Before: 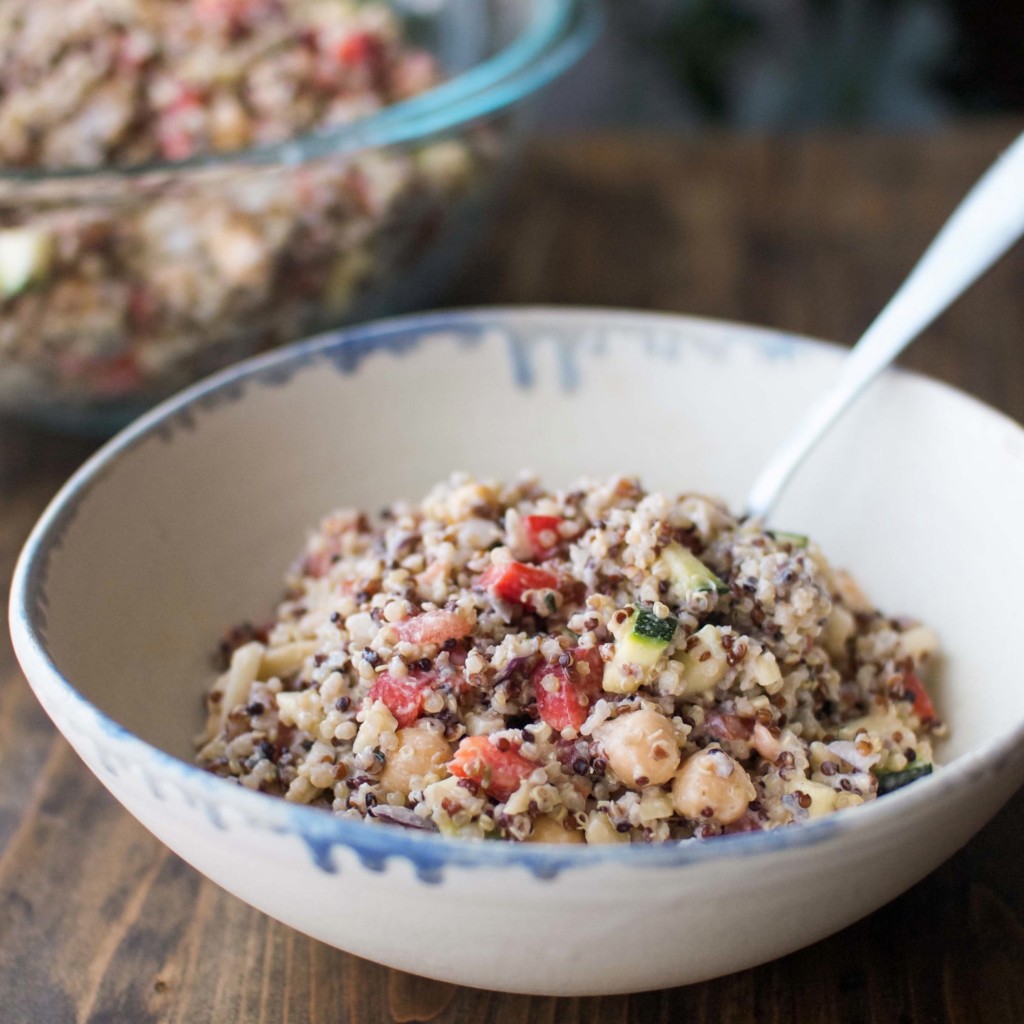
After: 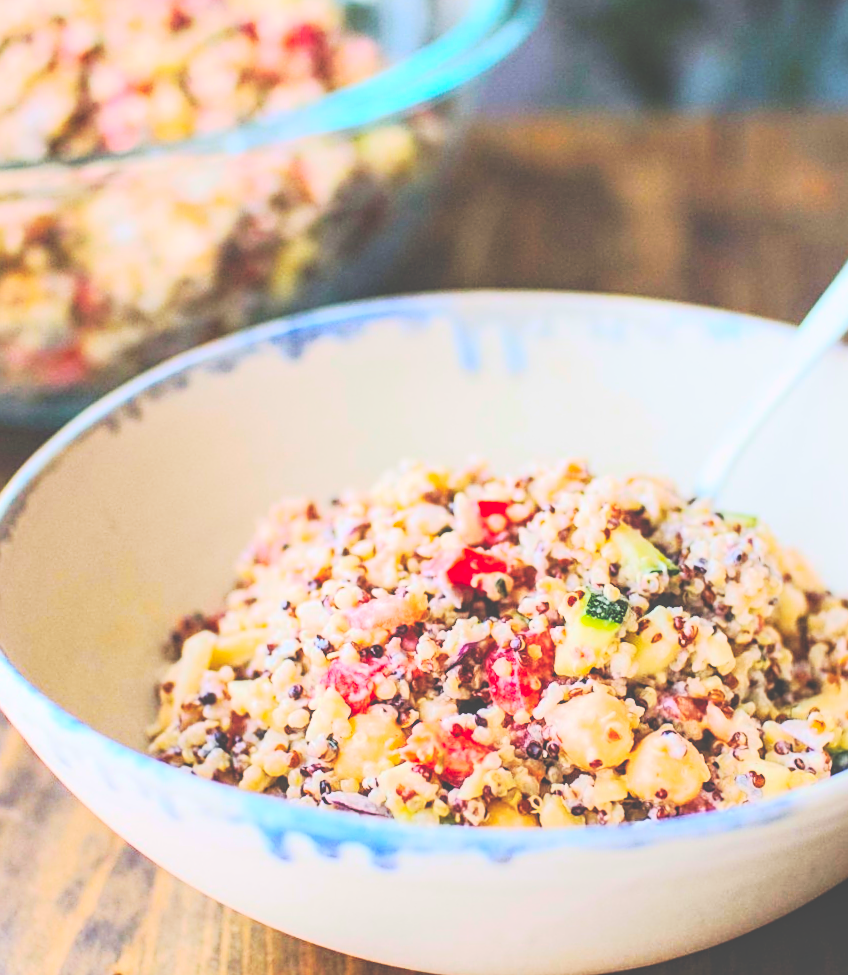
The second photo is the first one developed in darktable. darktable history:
exposure: black level correction 0.001, exposure 1.116 EV, compensate highlight preservation false
contrast brightness saturation: contrast -0.19, saturation 0.19
tone curve: curves: ch0 [(0, 0) (0.003, 0.299) (0.011, 0.299) (0.025, 0.299) (0.044, 0.299) (0.069, 0.3) (0.1, 0.306) (0.136, 0.316) (0.177, 0.326) (0.224, 0.338) (0.277, 0.366) (0.335, 0.406) (0.399, 0.462) (0.468, 0.533) (0.543, 0.607) (0.623, 0.7) (0.709, 0.775) (0.801, 0.843) (0.898, 0.903) (1, 1)], preserve colors none
crop and rotate: angle 1°, left 4.281%, top 0.642%, right 11.383%, bottom 2.486%
color balance rgb: perceptual saturation grading › global saturation 20%, global vibrance 20%
local contrast: on, module defaults
sharpen: on, module defaults
base curve: curves: ch0 [(0, 0) (0.005, 0.002) (0.193, 0.295) (0.399, 0.664) (0.75, 0.928) (1, 1)]
